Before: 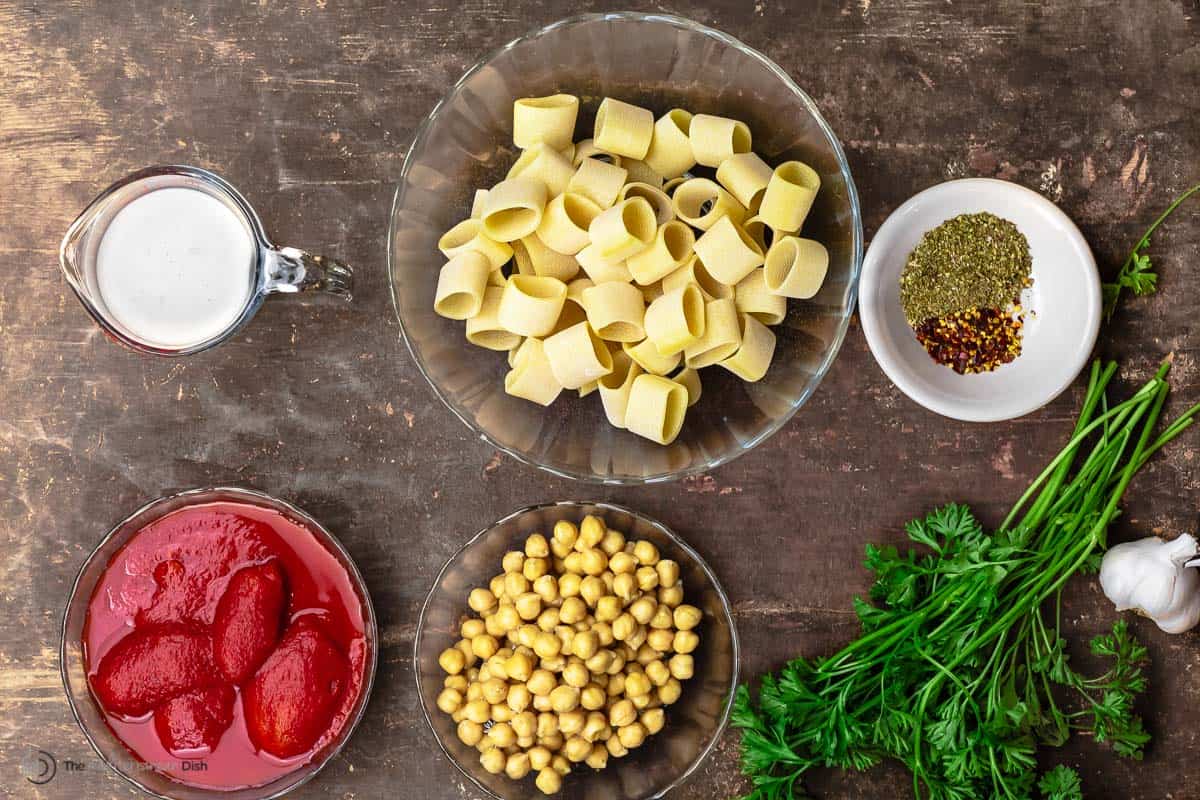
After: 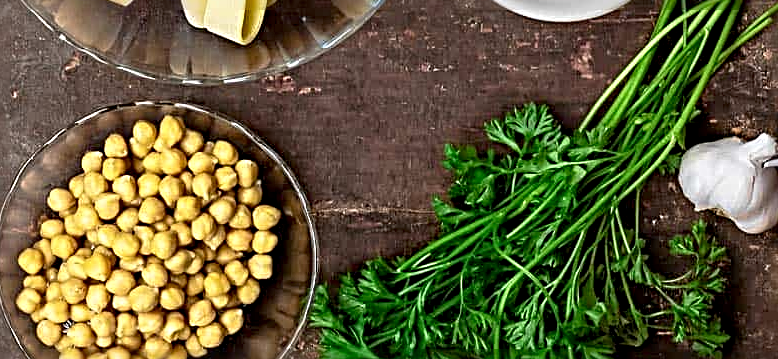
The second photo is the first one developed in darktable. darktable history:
exposure: black level correction 0.005, exposure 0.005 EV, compensate highlight preservation false
sharpen: radius 3.72, amount 0.941
crop and rotate: left 35.149%, top 50.103%, bottom 4.992%
